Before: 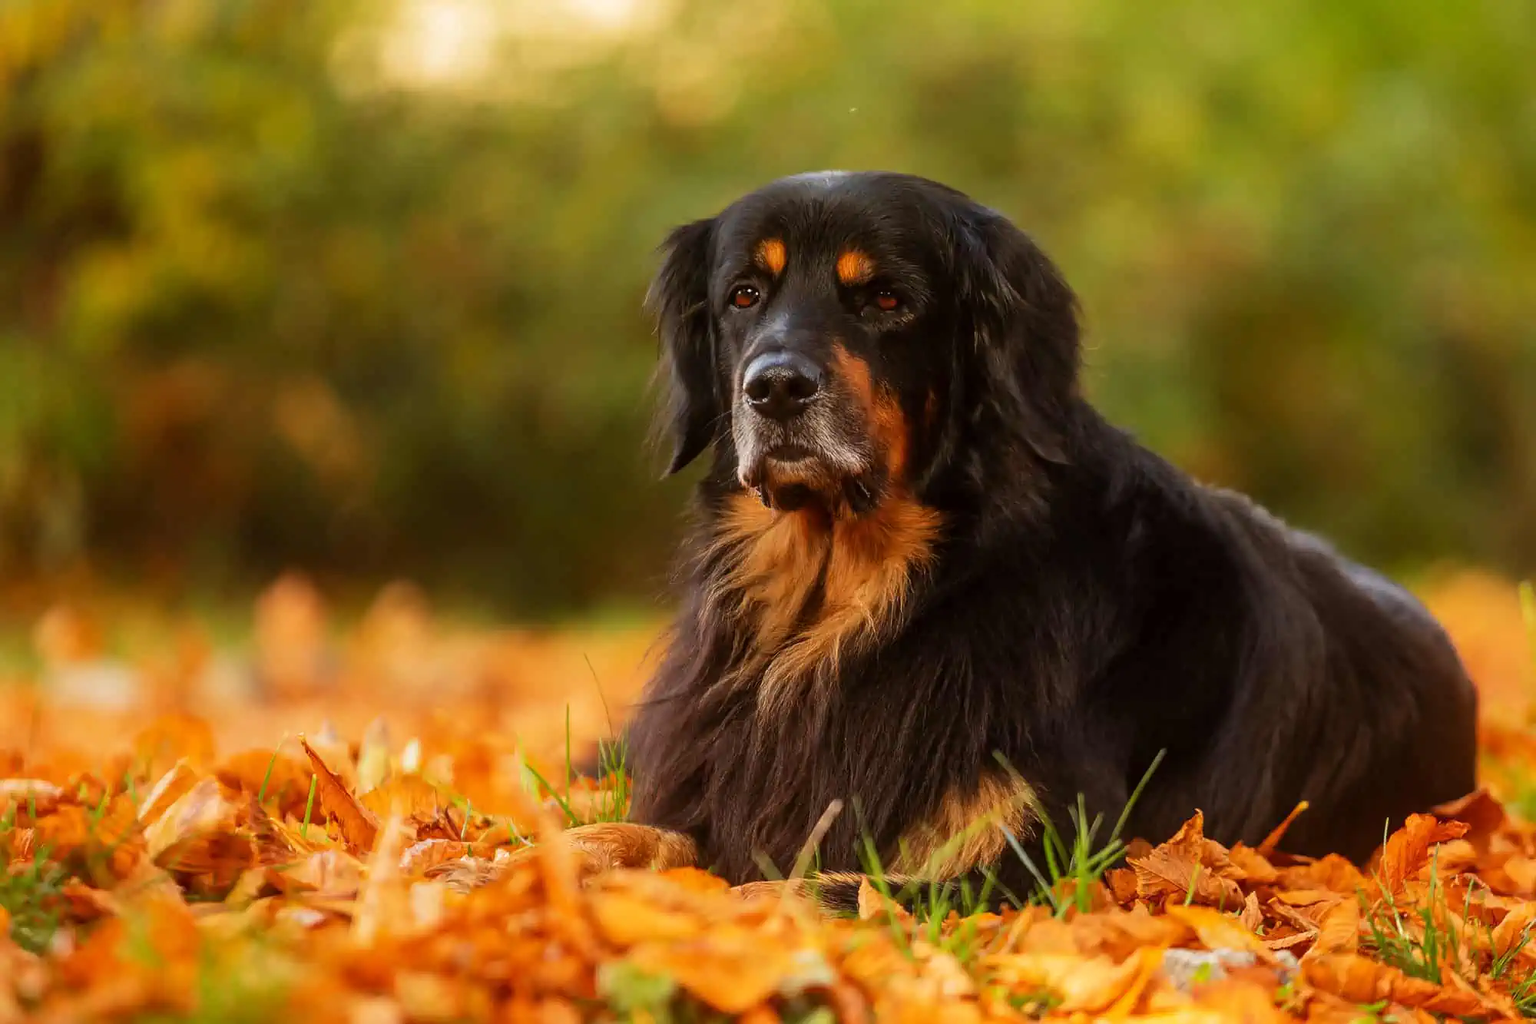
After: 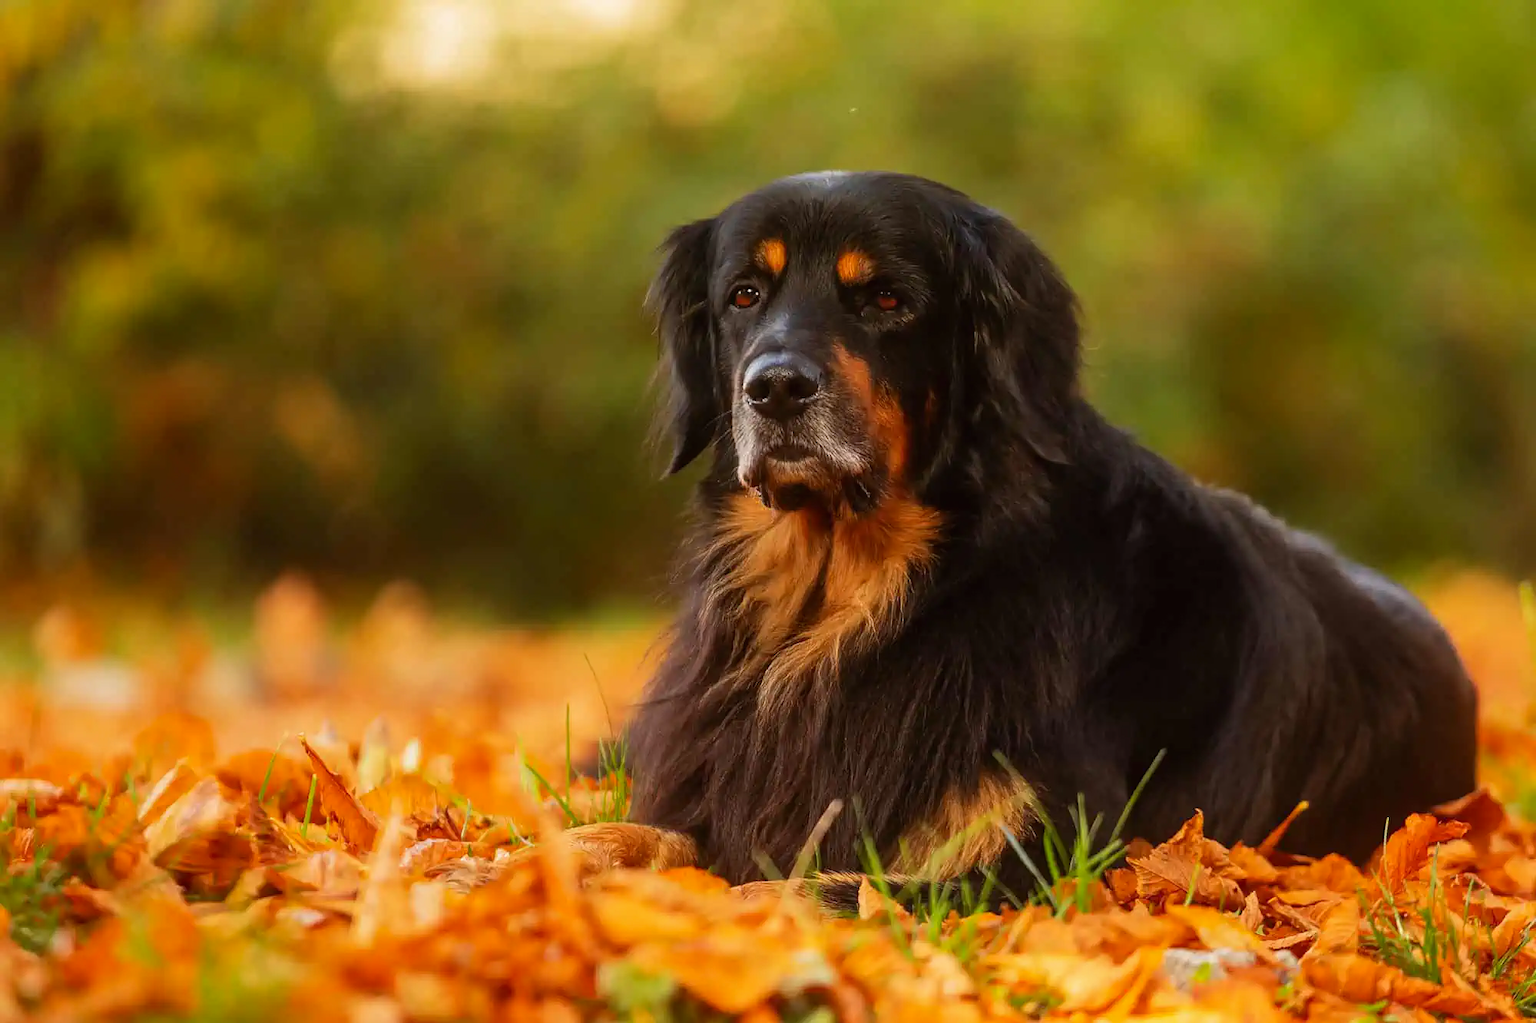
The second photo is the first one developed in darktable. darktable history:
contrast brightness saturation: contrast -0.017, brightness -0.008, saturation 0.039
tone equalizer: edges refinement/feathering 500, mask exposure compensation -1.57 EV, preserve details guided filter
